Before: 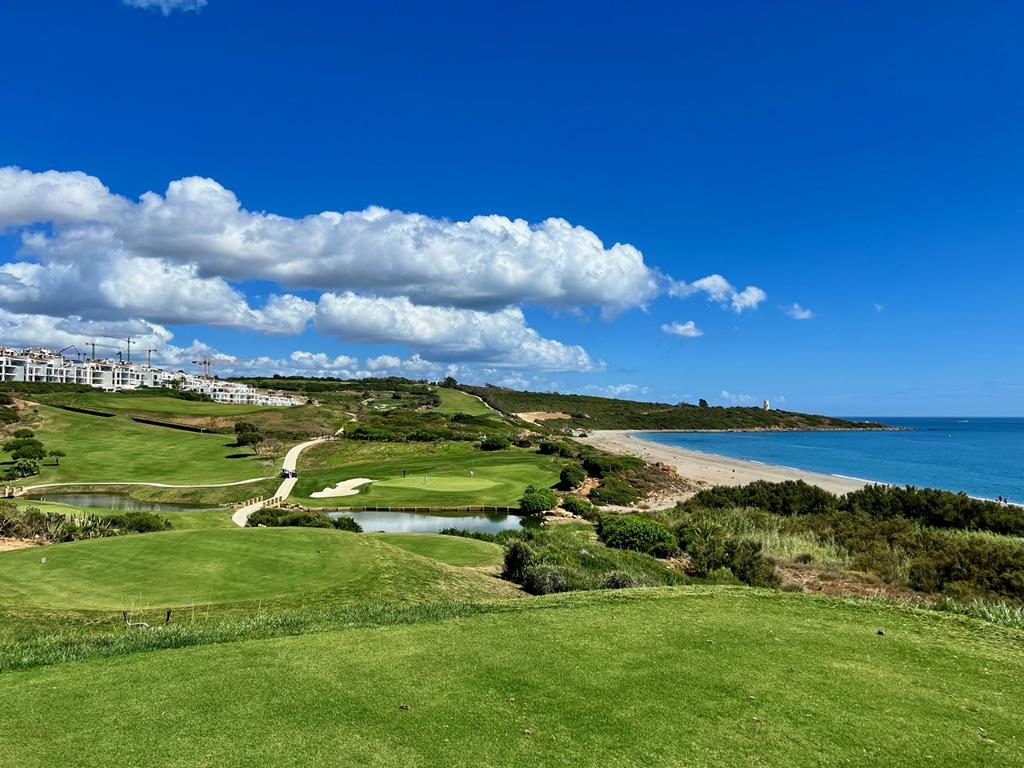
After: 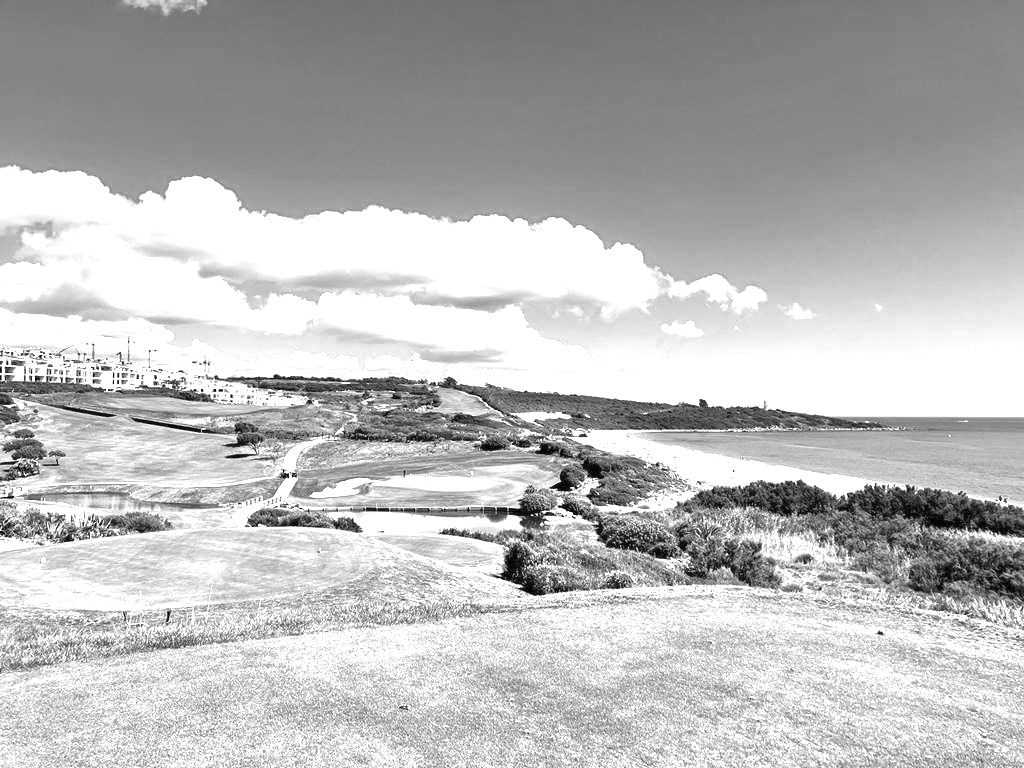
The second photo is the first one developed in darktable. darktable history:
exposure: black level correction 0, exposure 1.741 EV, compensate exposure bias true, compensate highlight preservation false
monochrome: a 32, b 64, size 2.3, highlights 1
